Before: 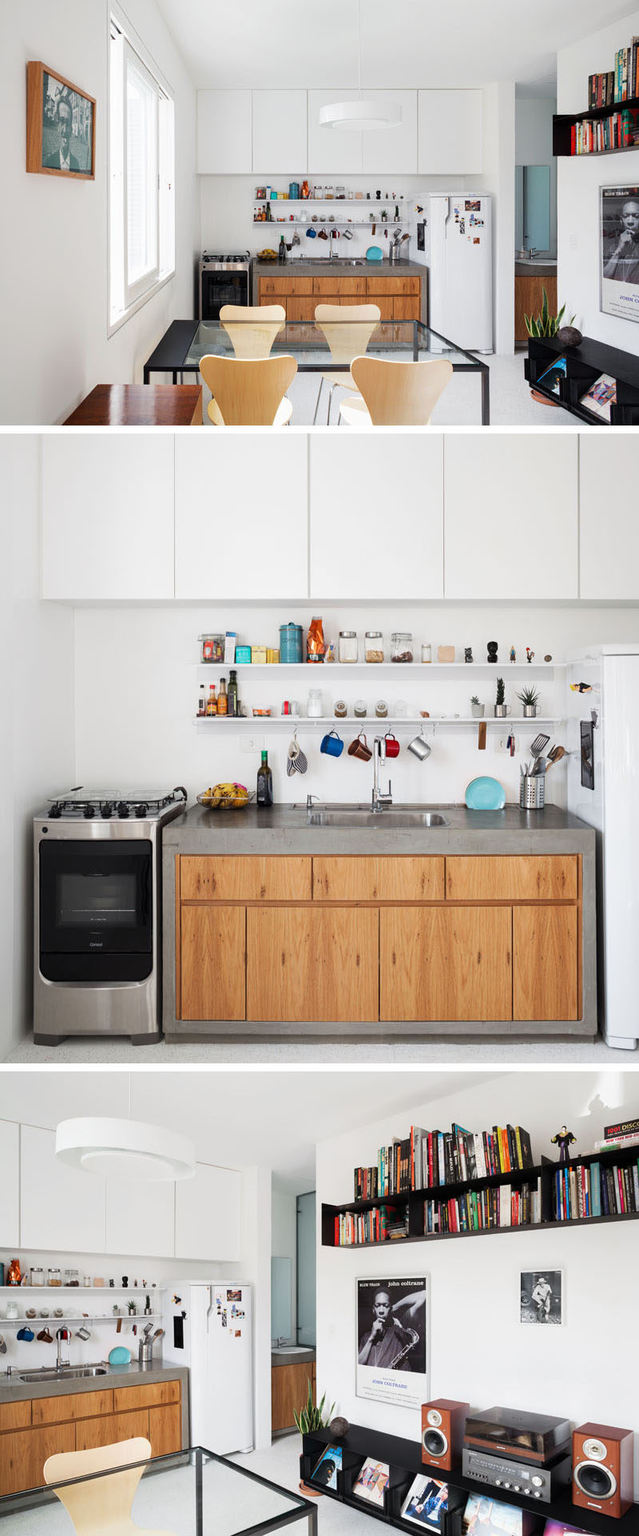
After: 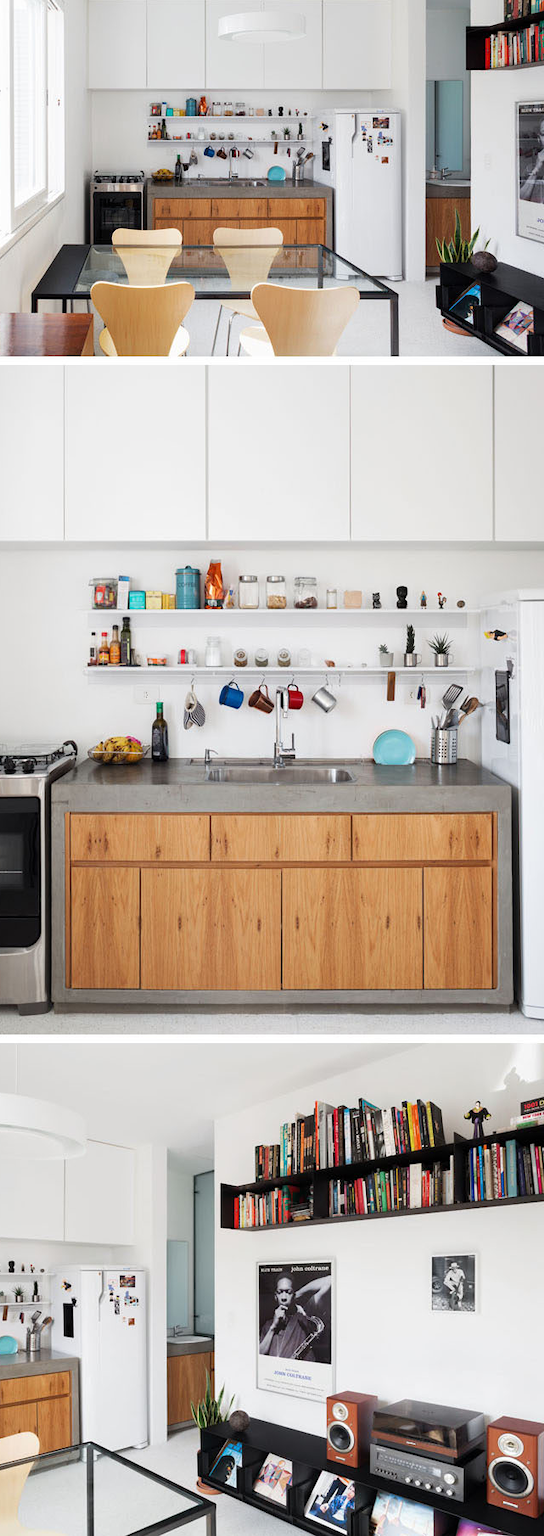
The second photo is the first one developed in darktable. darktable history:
crop and rotate: left 17.905%, top 5.881%, right 1.745%
